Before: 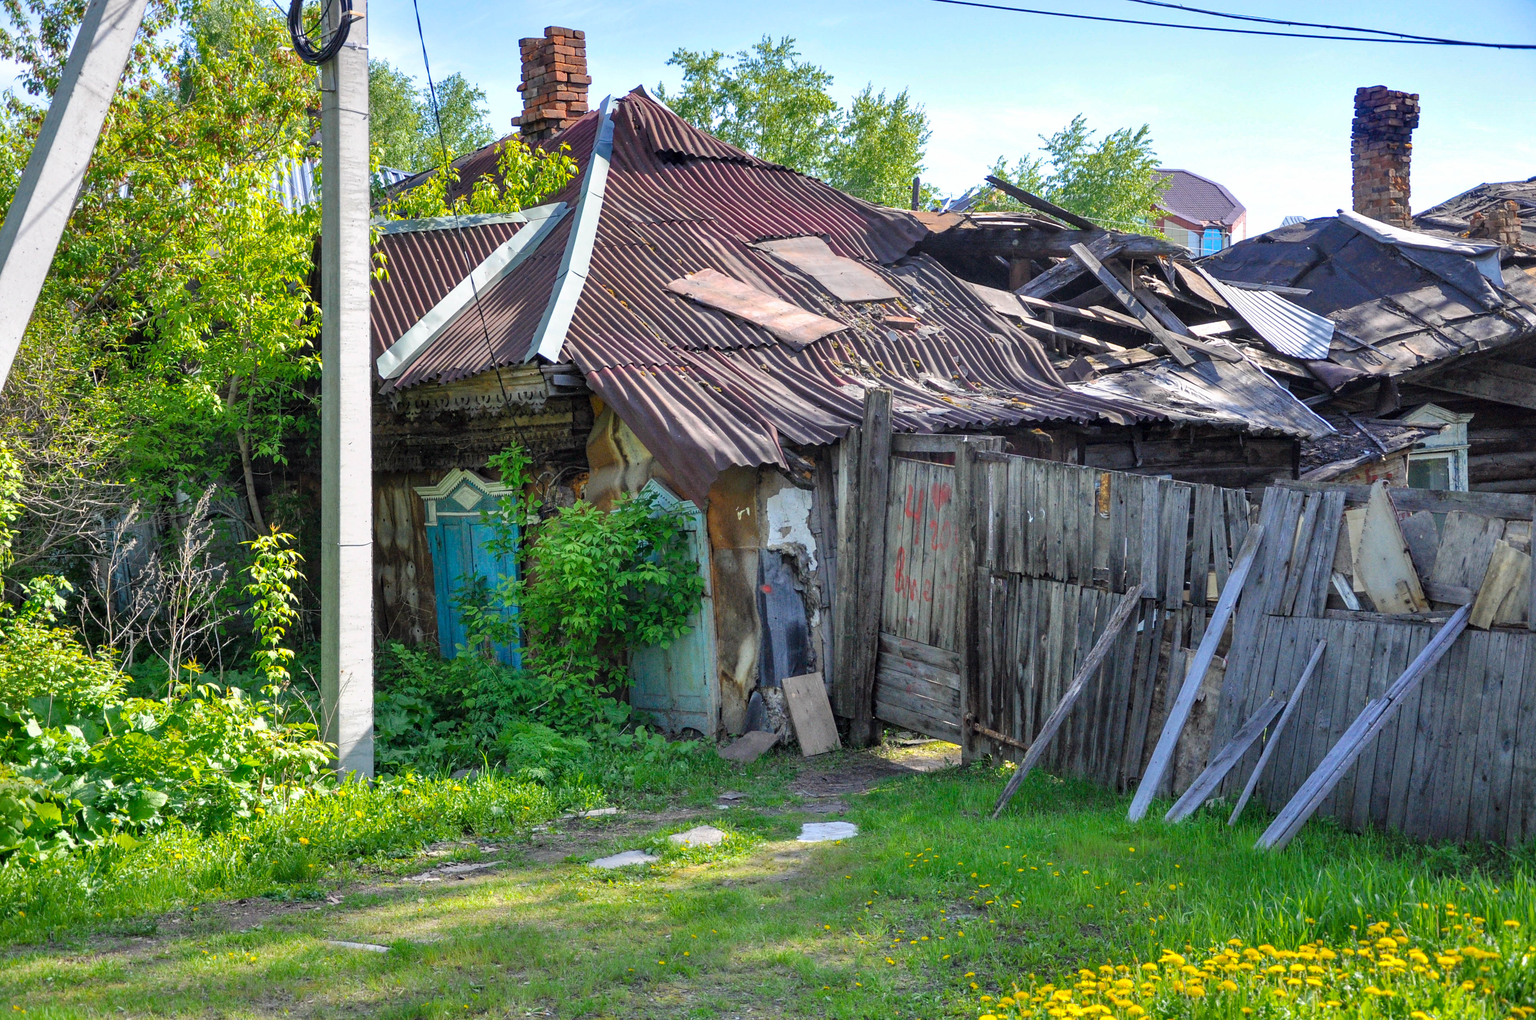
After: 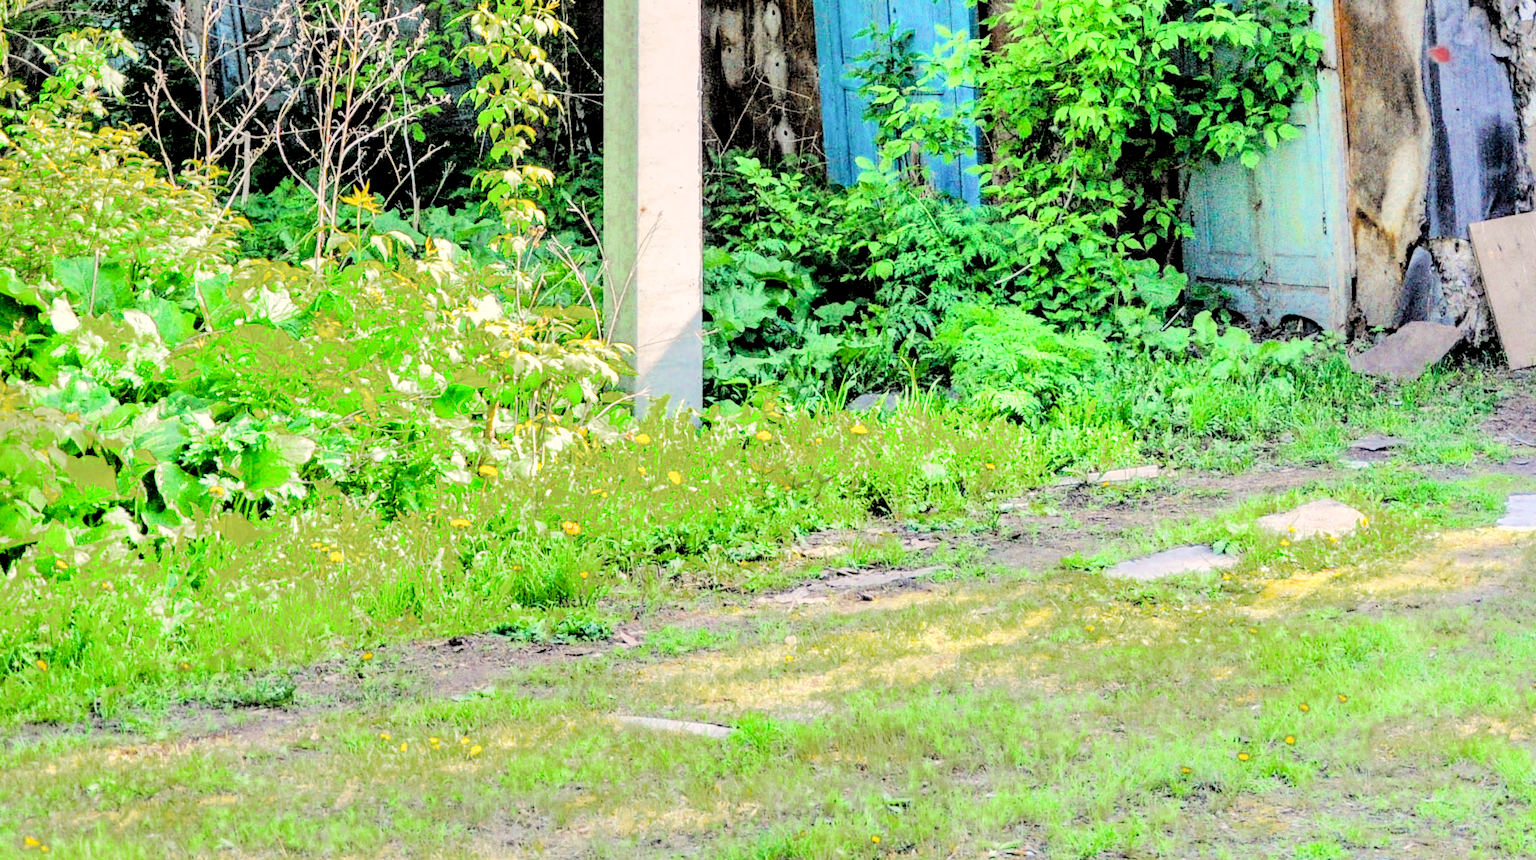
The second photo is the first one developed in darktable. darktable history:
local contrast: detail 135%, midtone range 0.744
crop and rotate: top 54.915%, right 46.763%, bottom 0.172%
exposure: black level correction 0, exposure 0.696 EV, compensate exposure bias true, compensate highlight preservation false
color zones: curves: ch0 [(0.11, 0.396) (0.195, 0.36) (0.25, 0.5) (0.303, 0.412) (0.357, 0.544) (0.75, 0.5) (0.967, 0.328)]; ch1 [(0, 0.468) (0.112, 0.512) (0.202, 0.6) (0.25, 0.5) (0.307, 0.352) (0.357, 0.544) (0.75, 0.5) (0.963, 0.524)]
tone curve: curves: ch0 [(0, 0) (0.08, 0.056) (0.4, 0.4) (0.6, 0.612) (0.92, 0.924) (1, 1)], color space Lab, linked channels, preserve colors none
color correction: highlights a* 3.63, highlights b* 5.08
filmic rgb: black relative exposure -8.02 EV, white relative exposure 4.02 EV, hardness 4.1, latitude 50%, contrast 1.101
tone equalizer: -7 EV 0.163 EV, -6 EV 0.621 EV, -5 EV 1.17 EV, -4 EV 1.35 EV, -3 EV 1.16 EV, -2 EV 0.6 EV, -1 EV 0.164 EV, edges refinement/feathering 500, mask exposure compensation -1.57 EV, preserve details no
